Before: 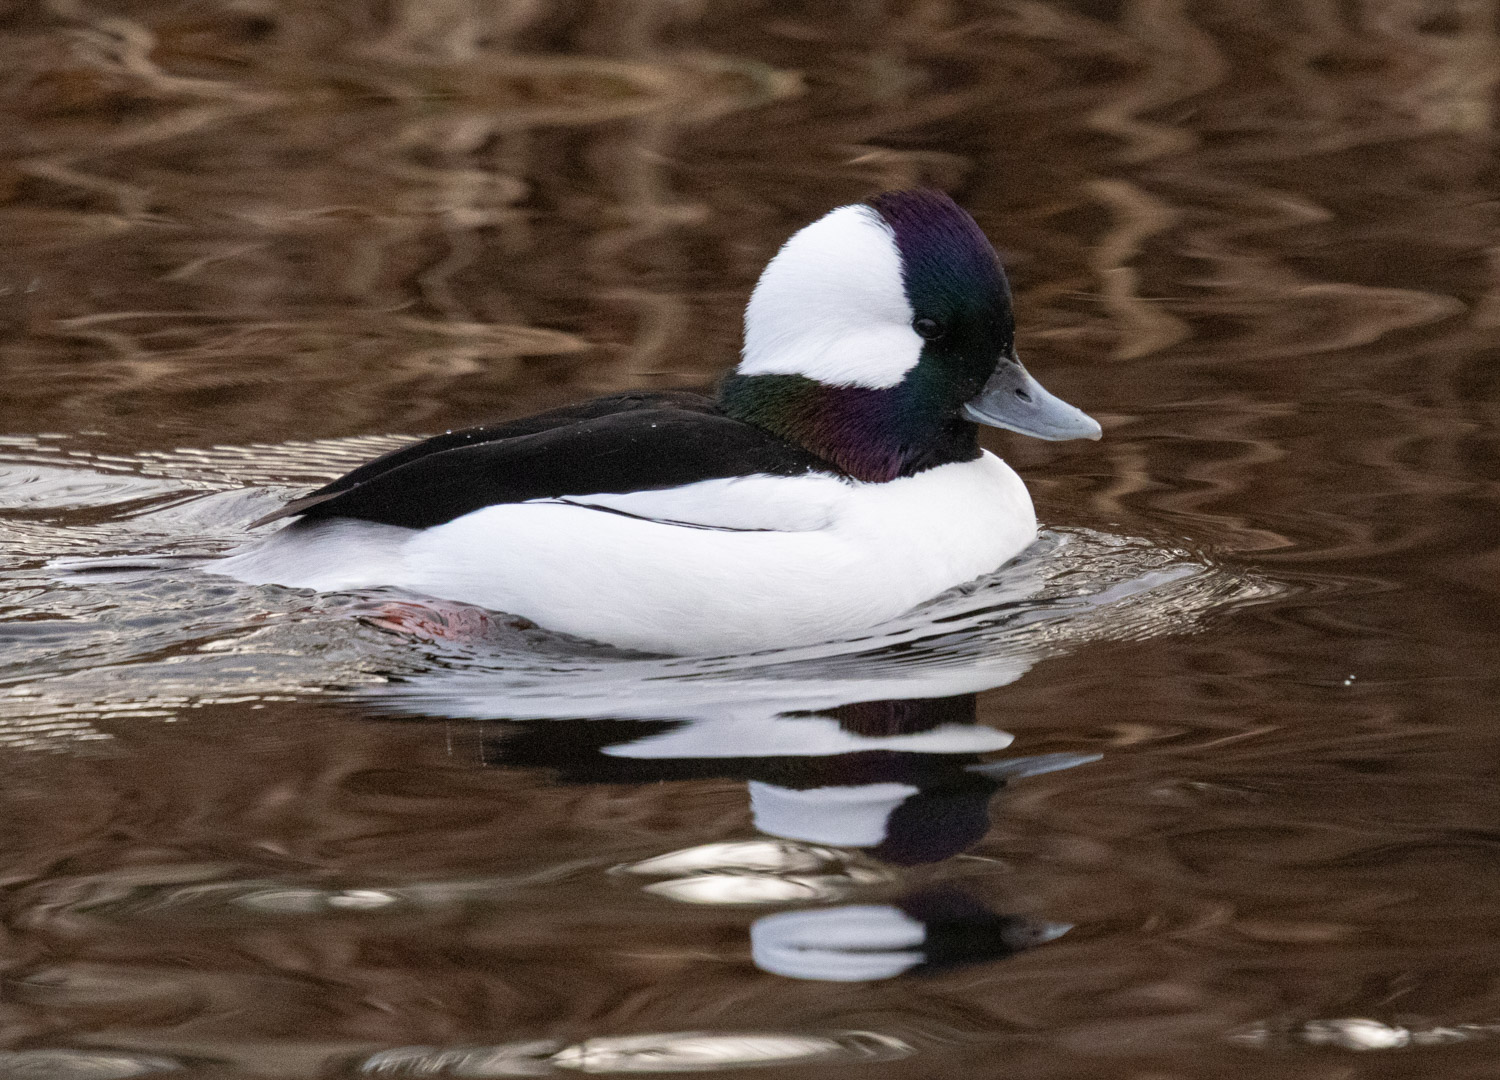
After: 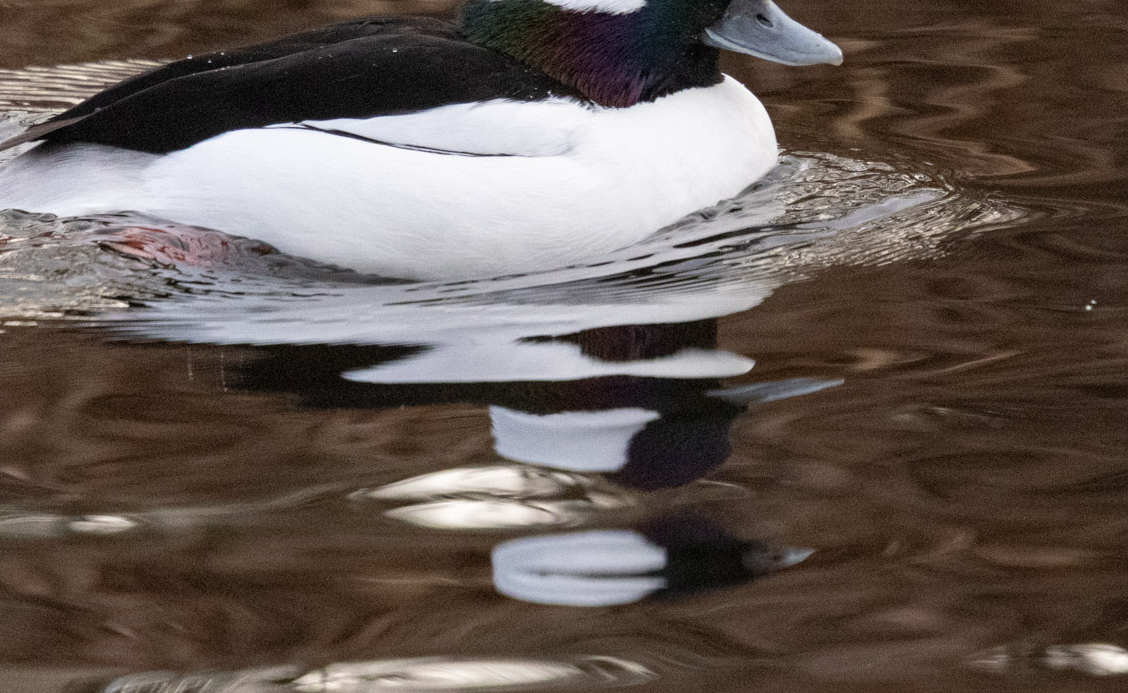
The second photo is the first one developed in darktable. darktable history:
crop and rotate: left 17.302%, top 34.729%, right 7.483%, bottom 1.046%
